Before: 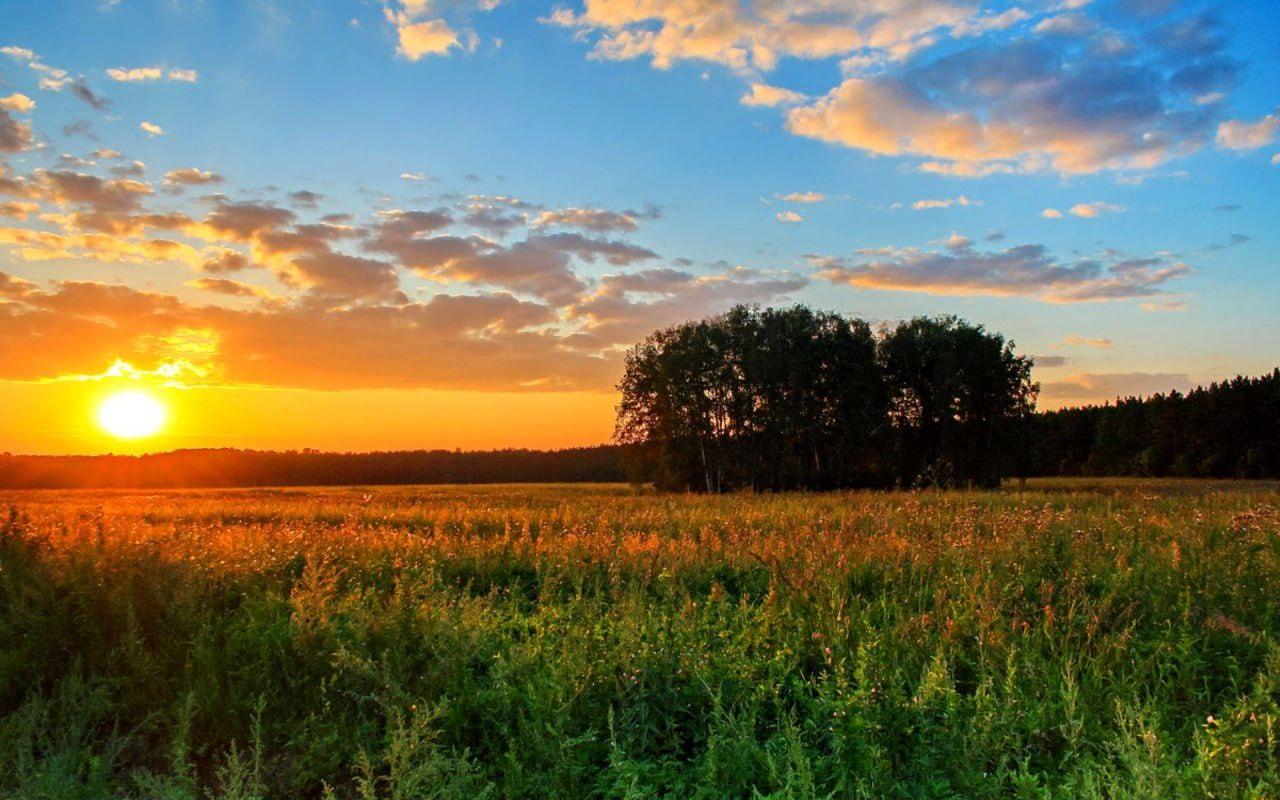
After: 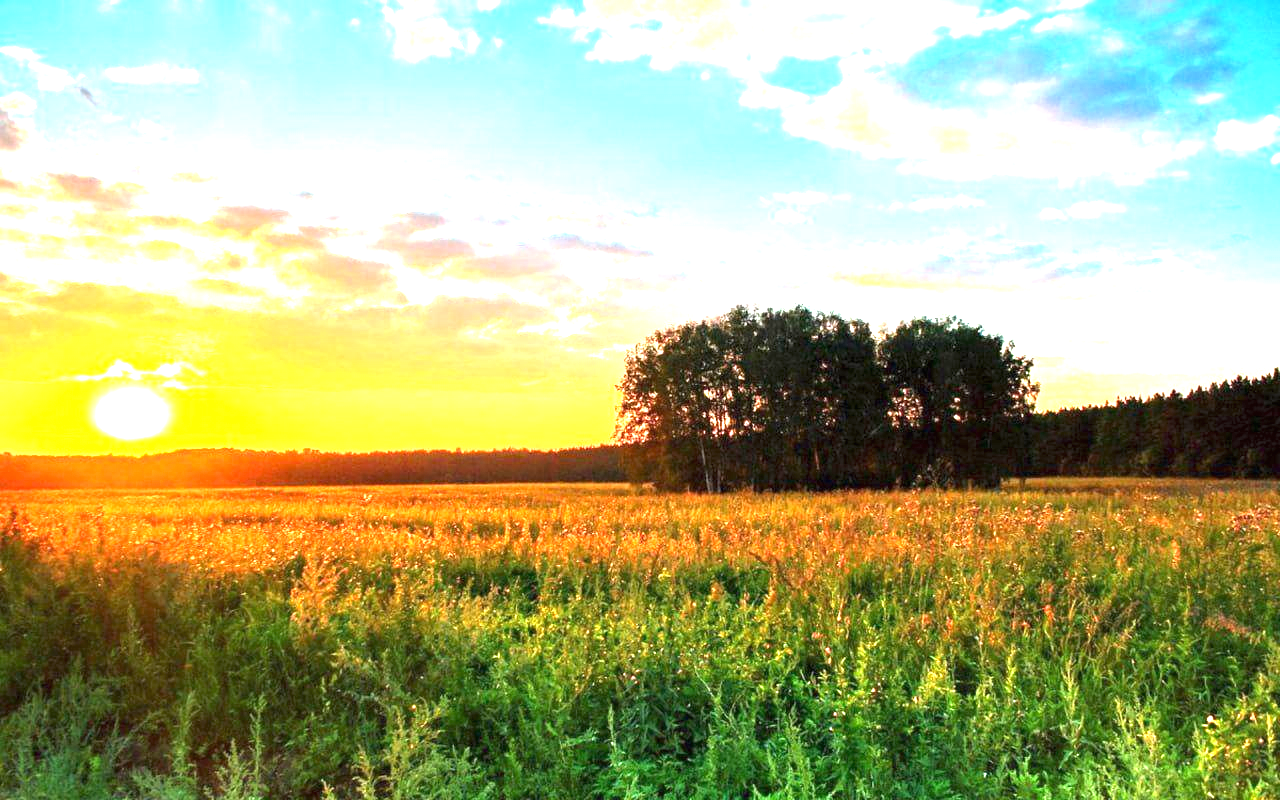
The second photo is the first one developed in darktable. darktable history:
exposure: black level correction 0, exposure 1.962 EV, compensate exposure bias true, compensate highlight preservation false
tone equalizer: edges refinement/feathering 500, mask exposure compensation -1.25 EV, preserve details no
